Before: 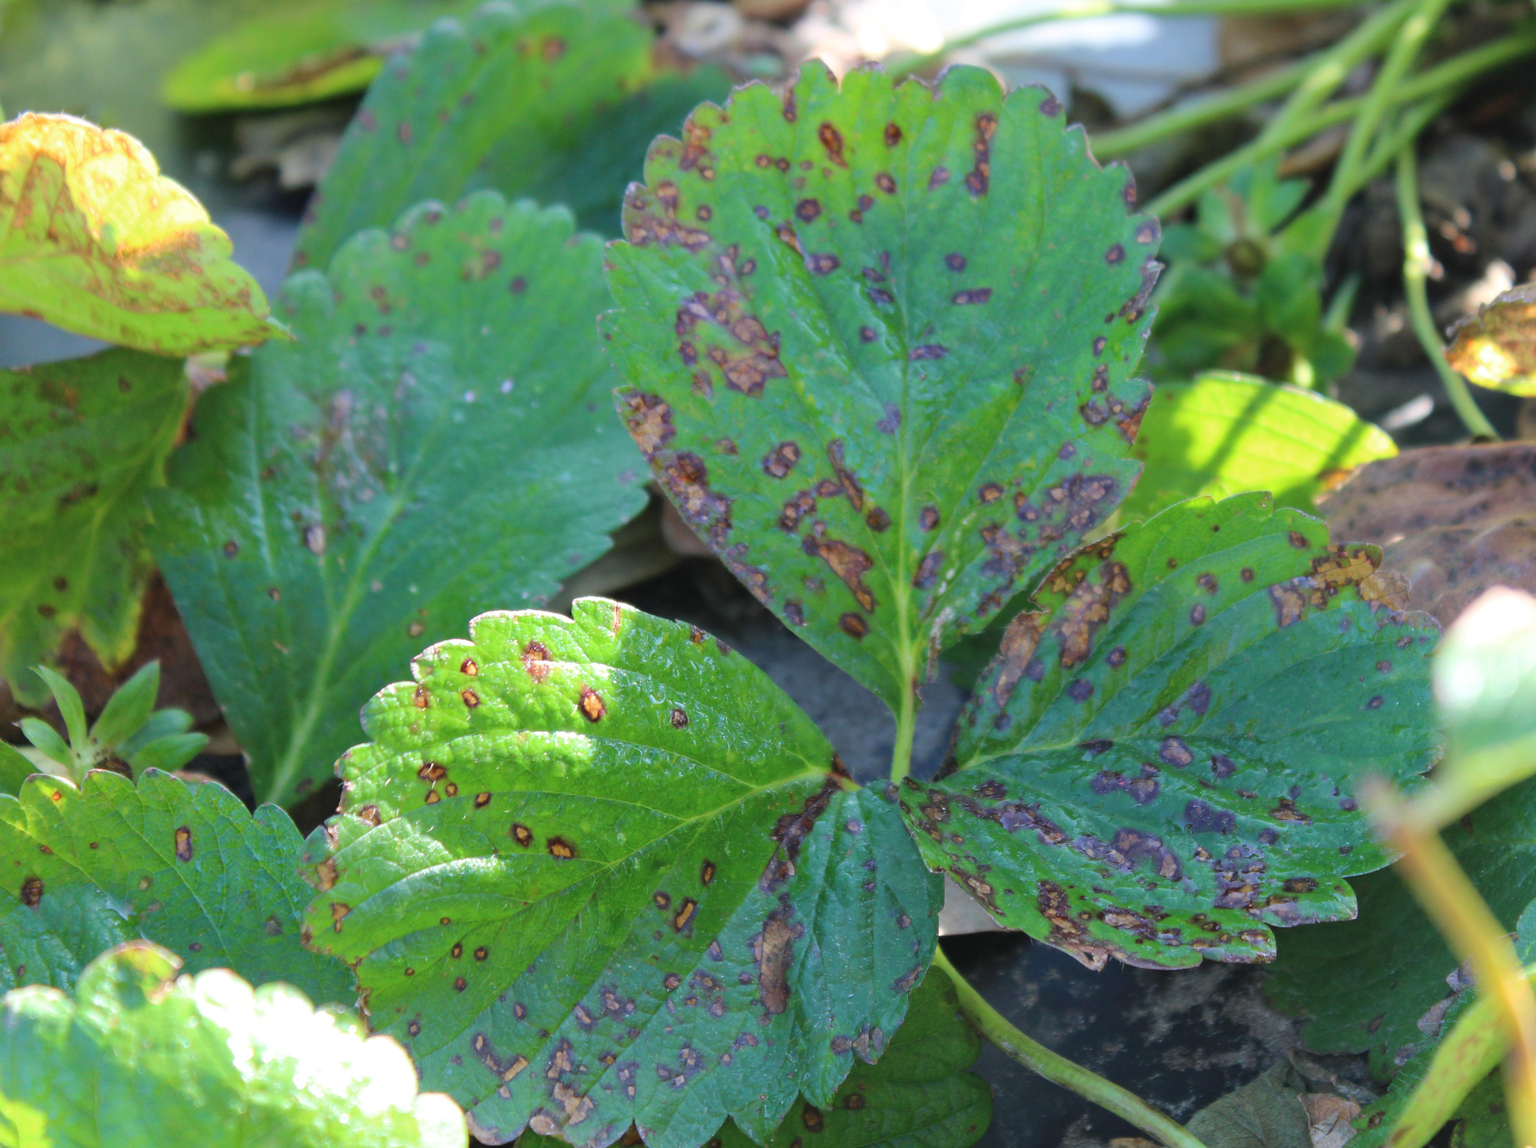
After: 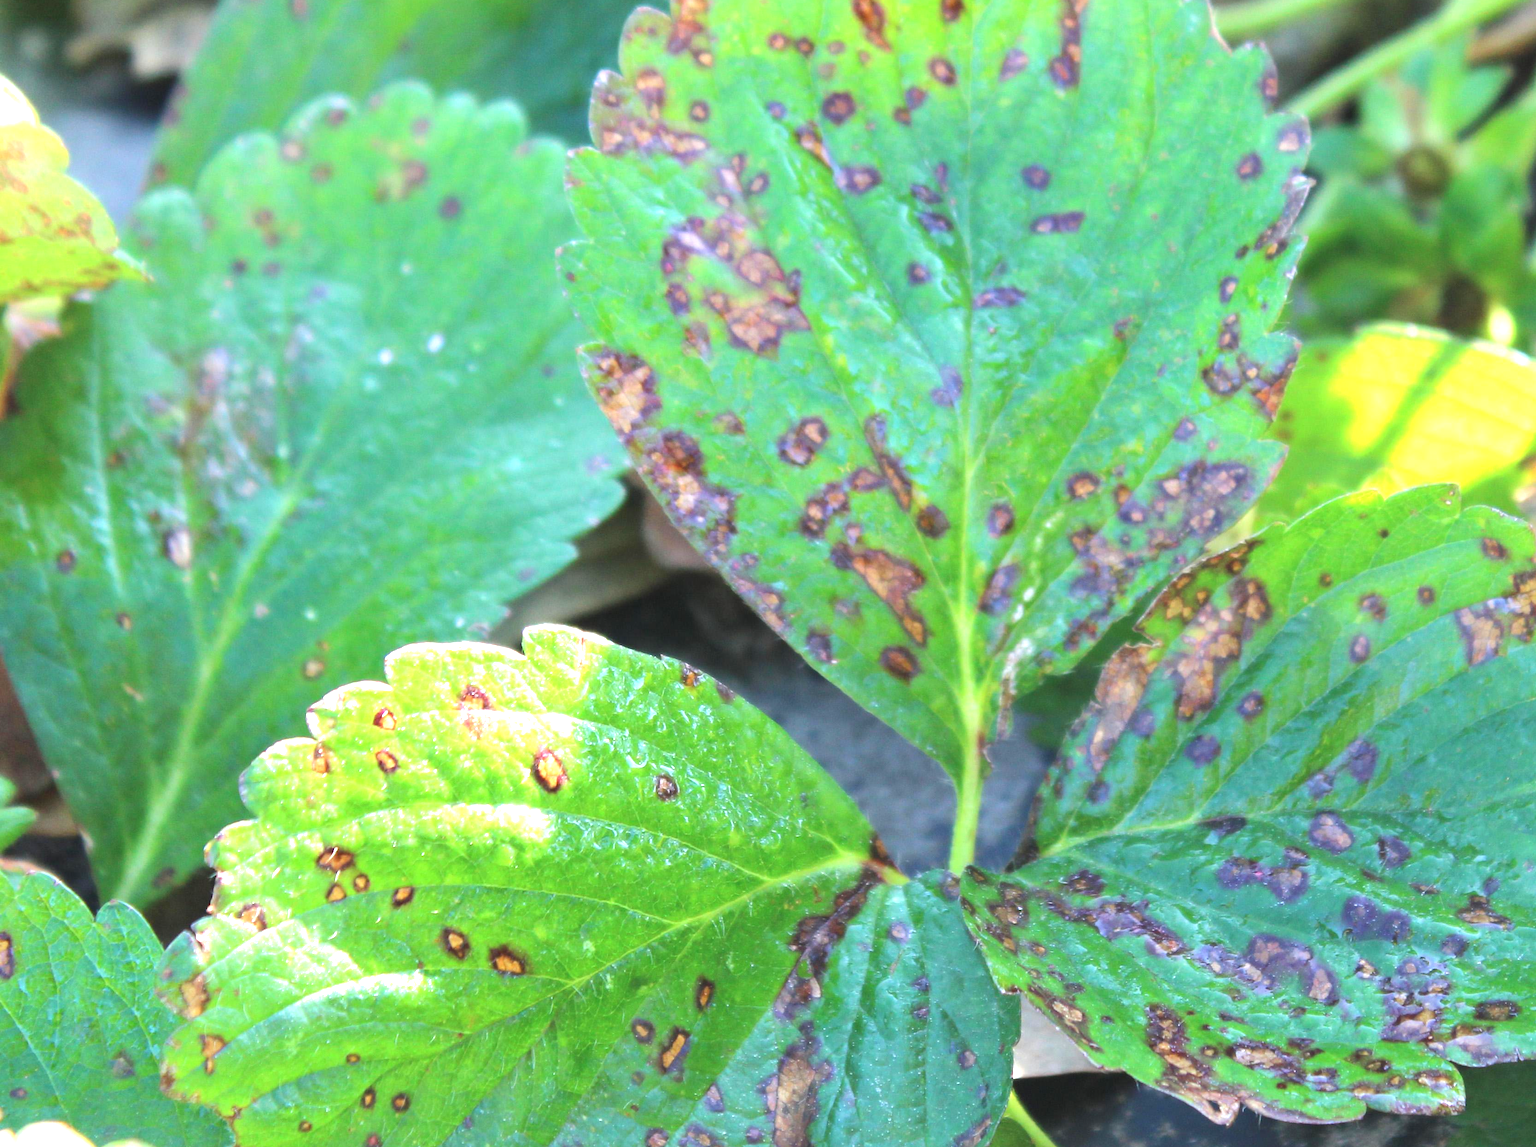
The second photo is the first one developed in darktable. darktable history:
crop and rotate: left 11.831%, top 11.346%, right 13.429%, bottom 13.899%
exposure: black level correction 0, exposure 1.2 EV, compensate highlight preservation false
